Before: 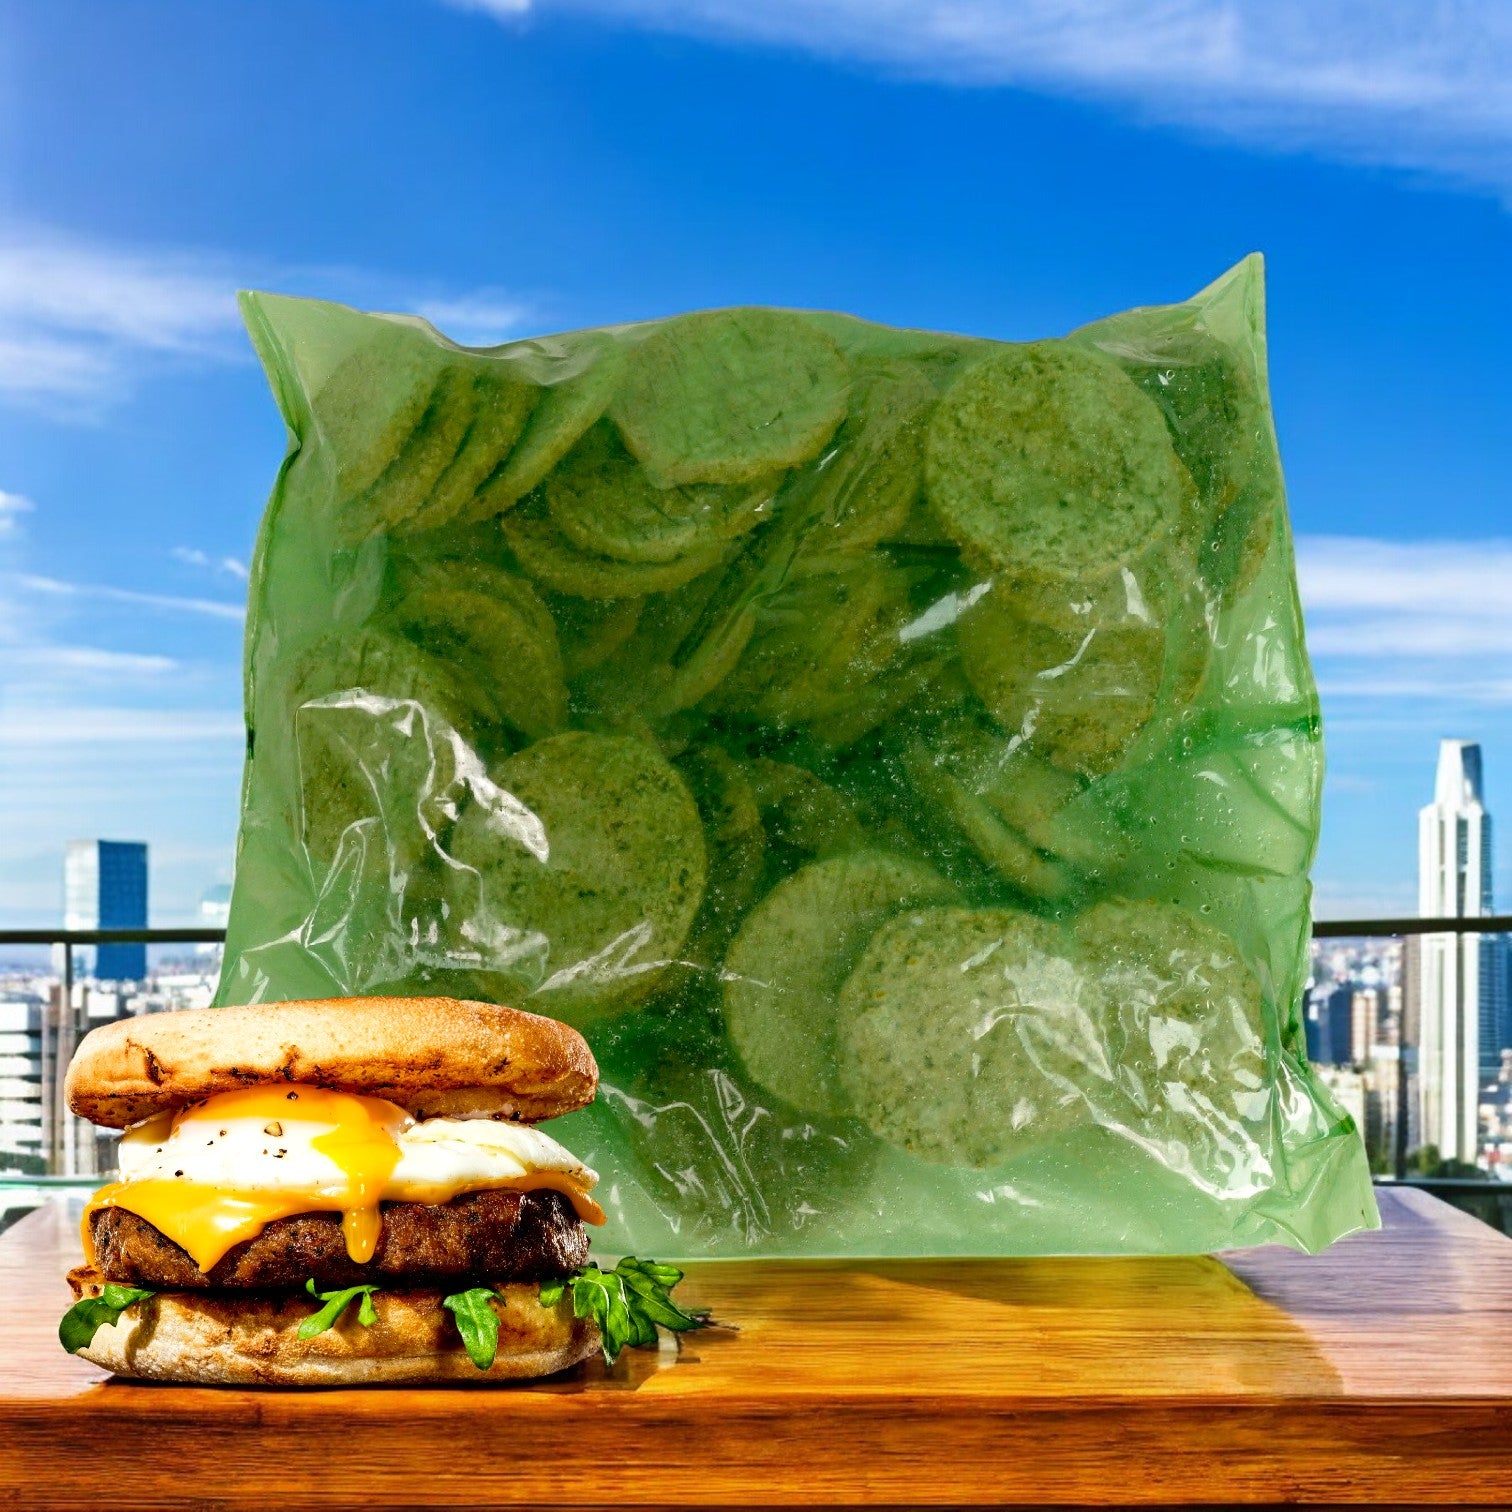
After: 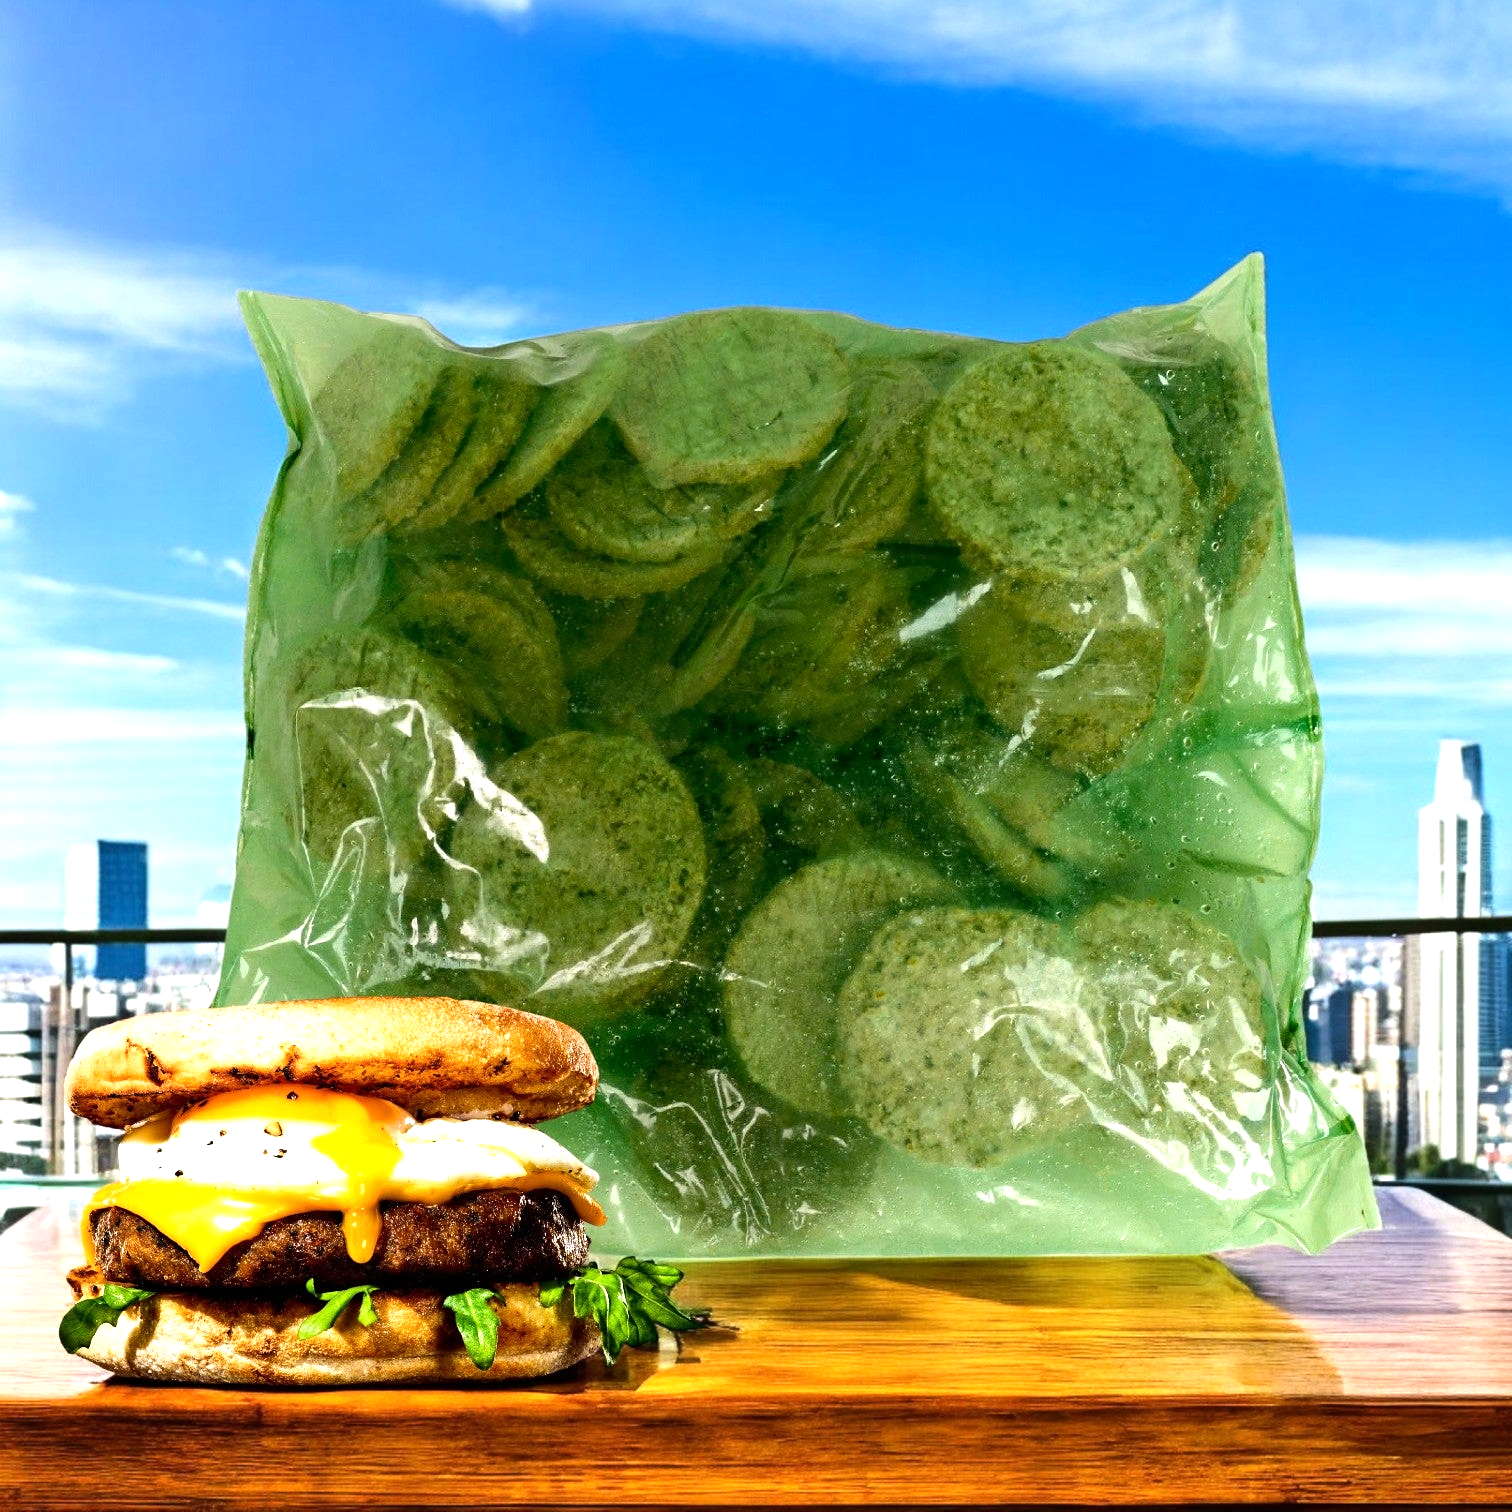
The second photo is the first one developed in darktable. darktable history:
tone equalizer: -8 EV -0.768 EV, -7 EV -0.711 EV, -6 EV -0.611 EV, -5 EV -0.418 EV, -3 EV 0.371 EV, -2 EV 0.6 EV, -1 EV 0.674 EV, +0 EV 0.776 EV, edges refinement/feathering 500, mask exposure compensation -1.57 EV, preserve details no
